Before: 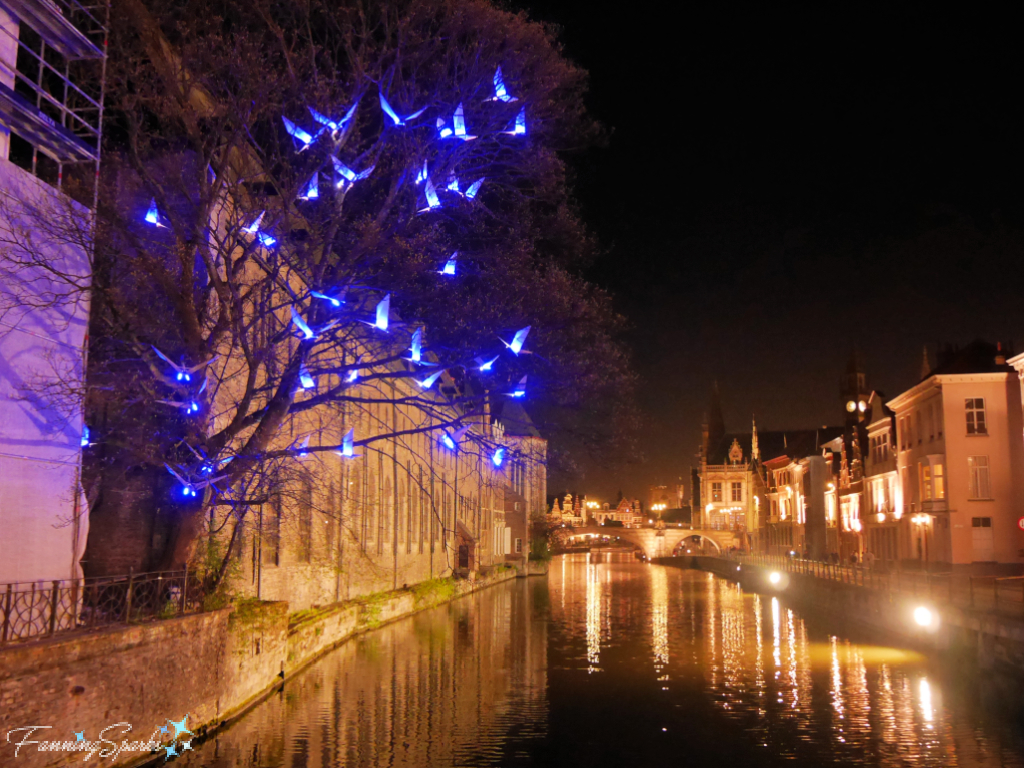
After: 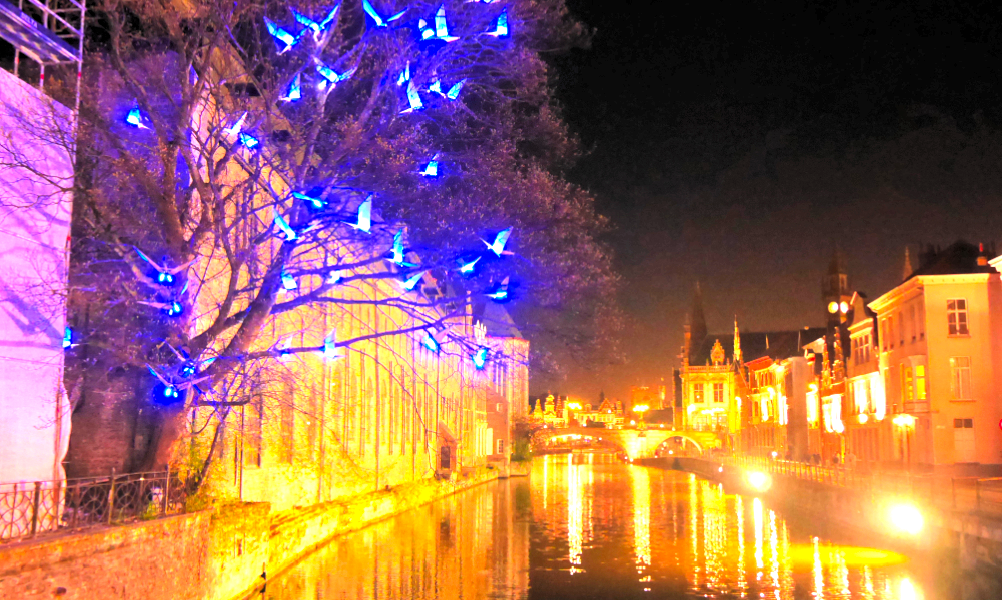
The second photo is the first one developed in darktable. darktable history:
exposure: black level correction 0, exposure 1.385 EV, compensate highlight preservation false
crop and rotate: left 1.806%, top 12.944%, right 0.248%, bottom 8.85%
contrast brightness saturation: contrast 0.068, brightness 0.171, saturation 0.398
levels: levels [0.062, 0.494, 0.925]
color calibration: illuminant same as pipeline (D50), adaptation none (bypass), x 0.332, y 0.333, temperature 5011.23 K
